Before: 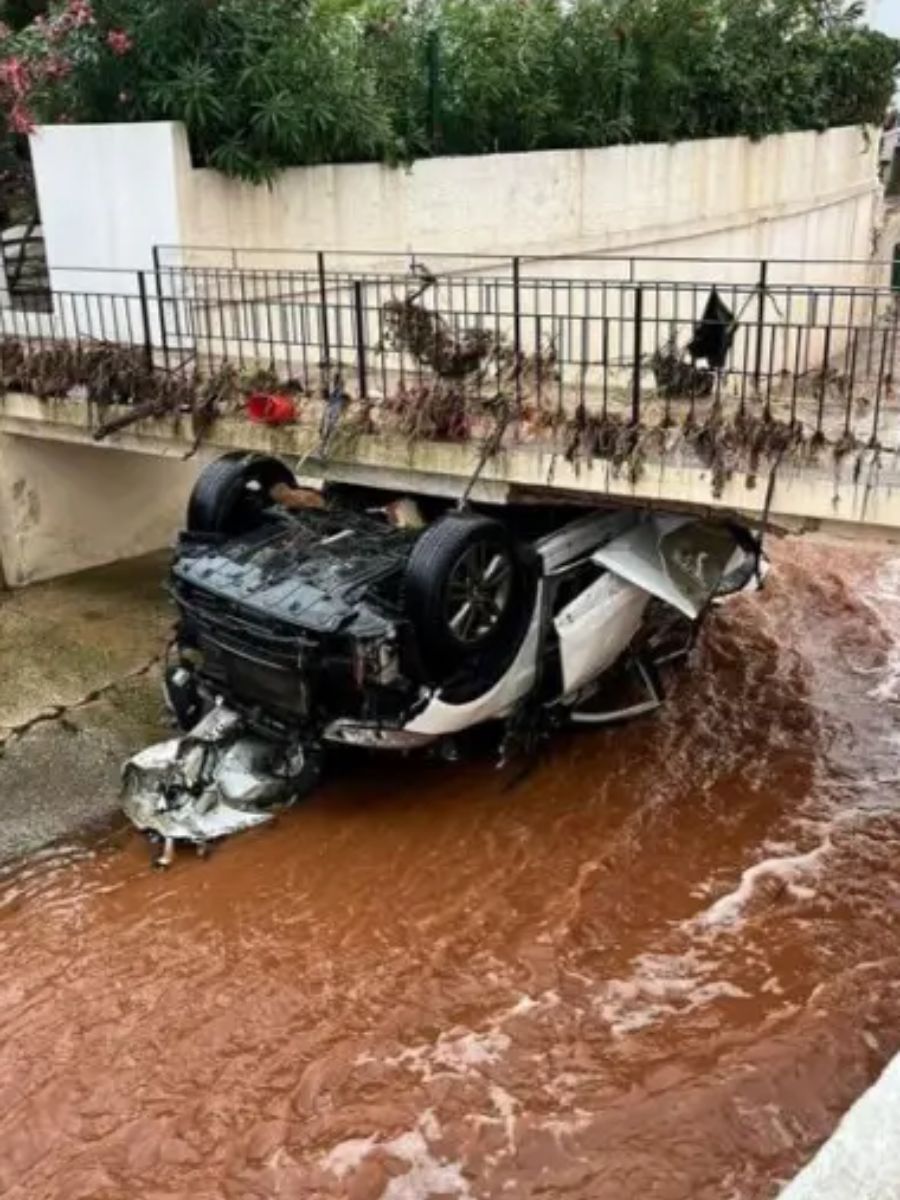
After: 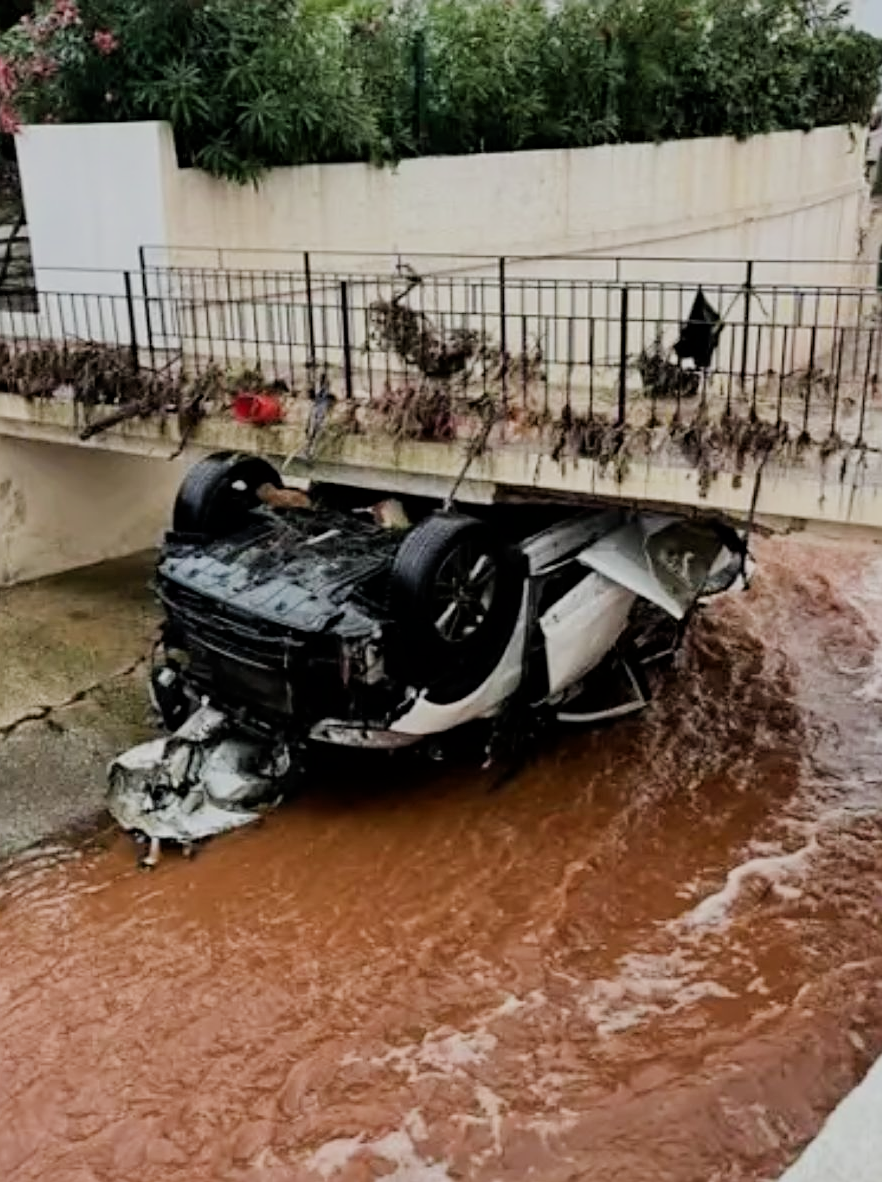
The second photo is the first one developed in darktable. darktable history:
crop: left 1.644%, right 0.266%, bottom 1.478%
filmic rgb: black relative exposure -7.15 EV, white relative exposure 5.38 EV, threshold 2.99 EV, hardness 3.02, enable highlight reconstruction true
sharpen: amount 0.494
